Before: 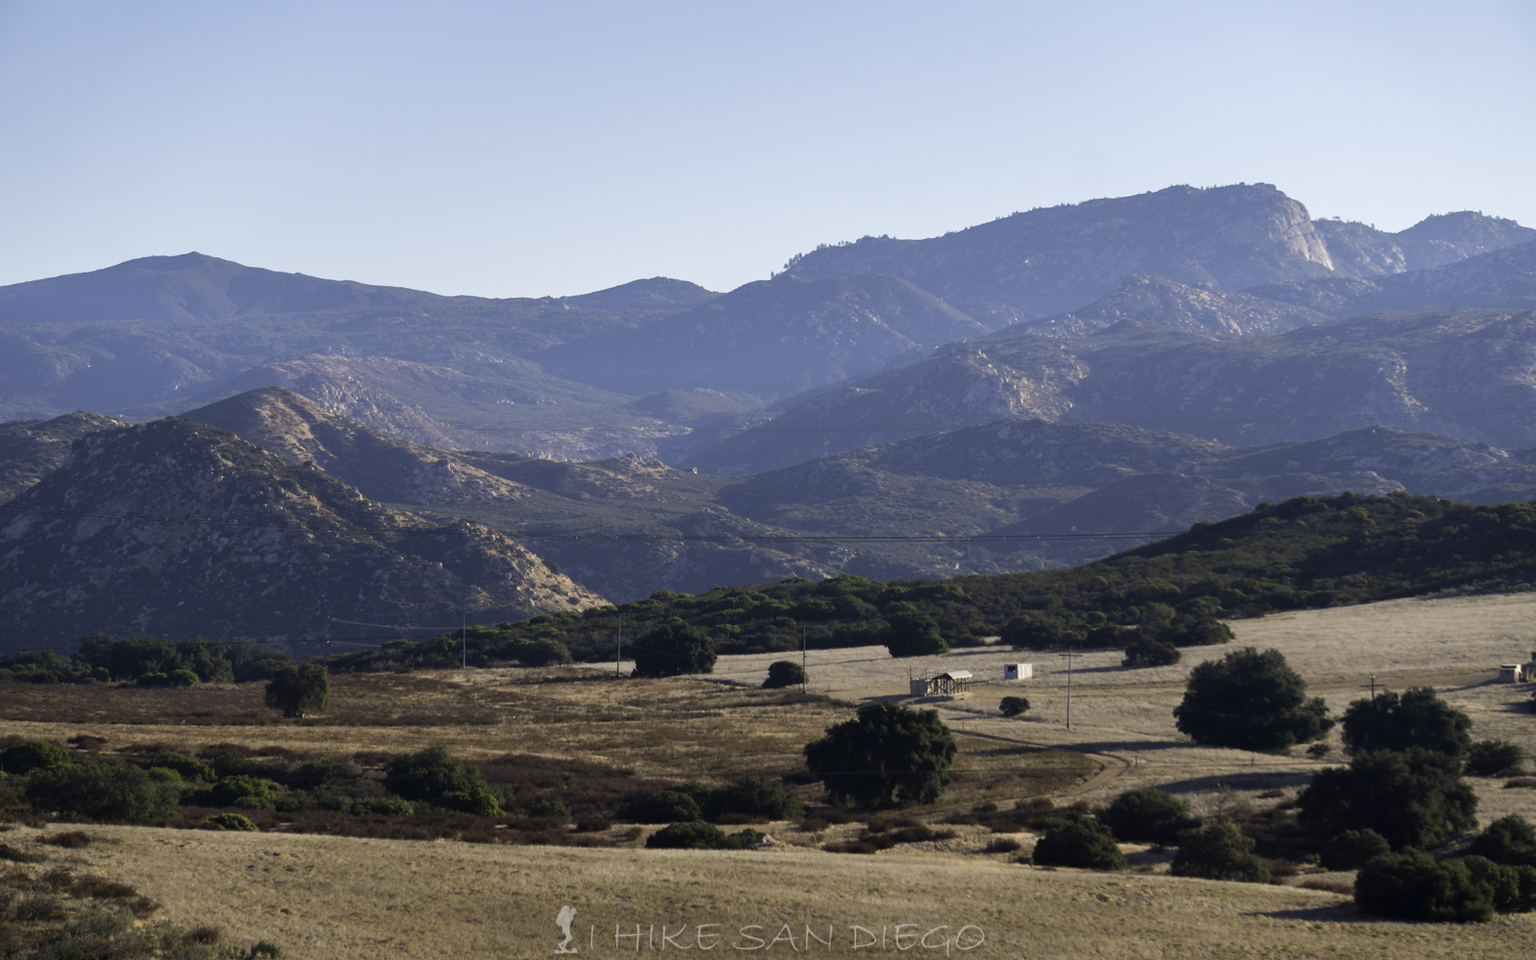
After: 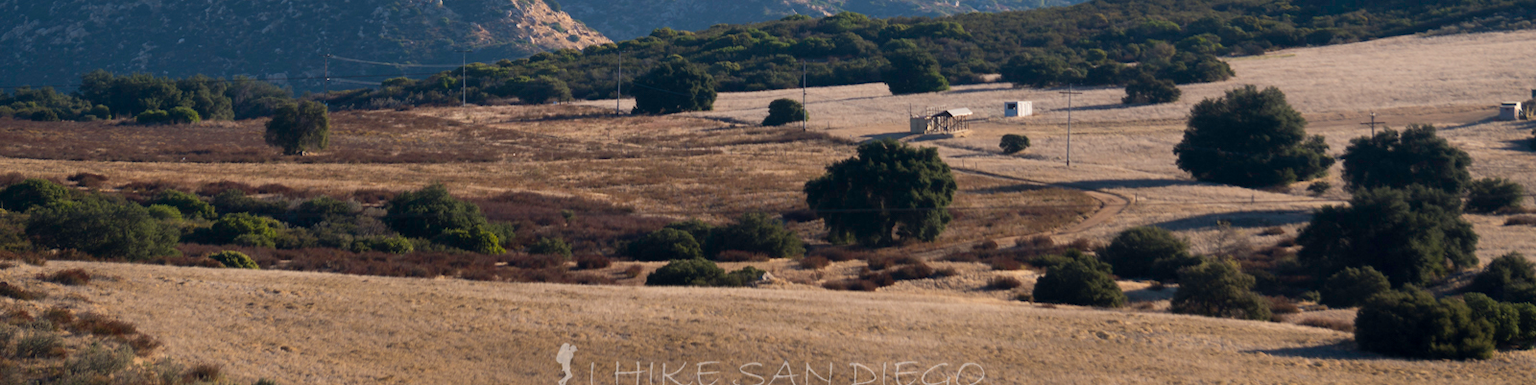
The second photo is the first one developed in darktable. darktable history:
crop and rotate: top 58.682%, bottom 1.019%
